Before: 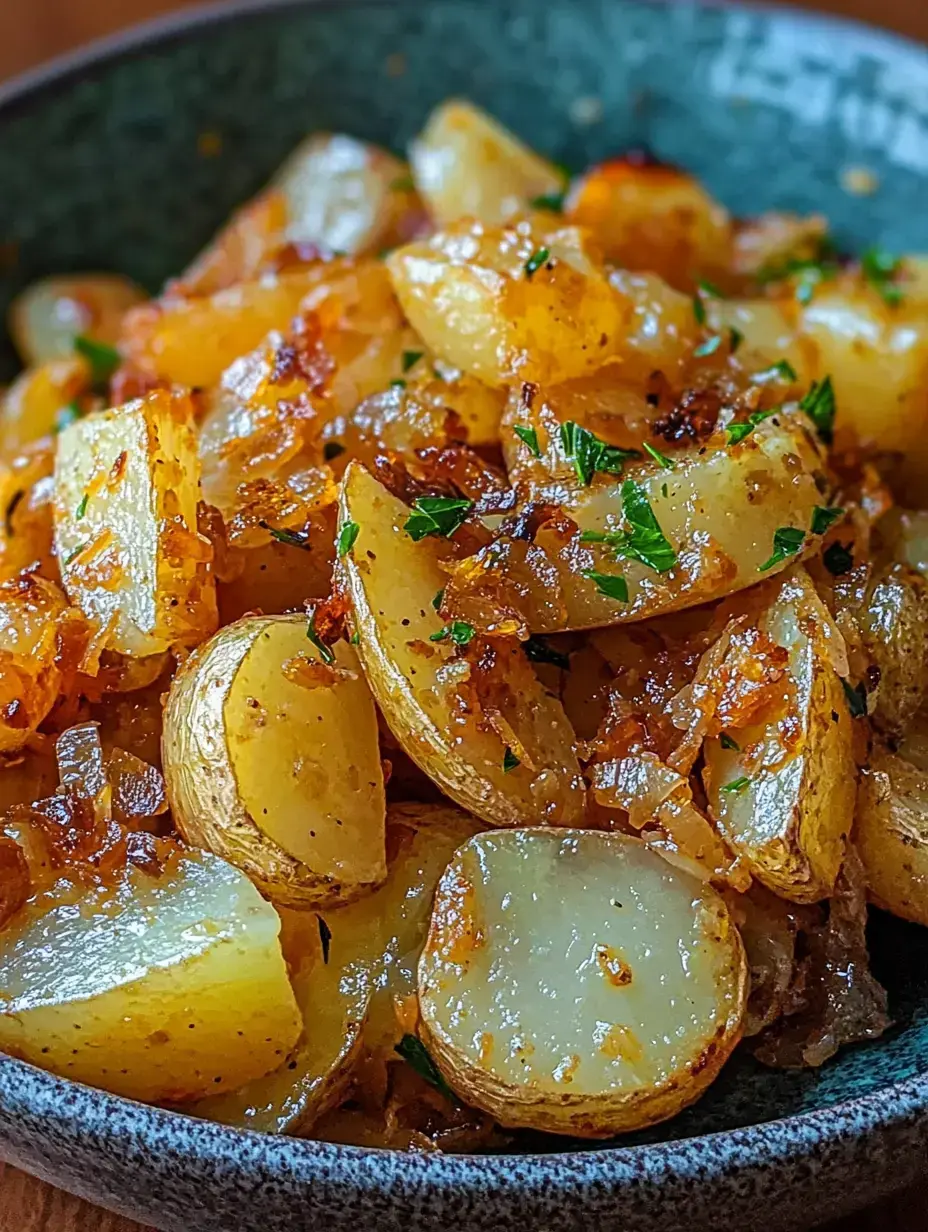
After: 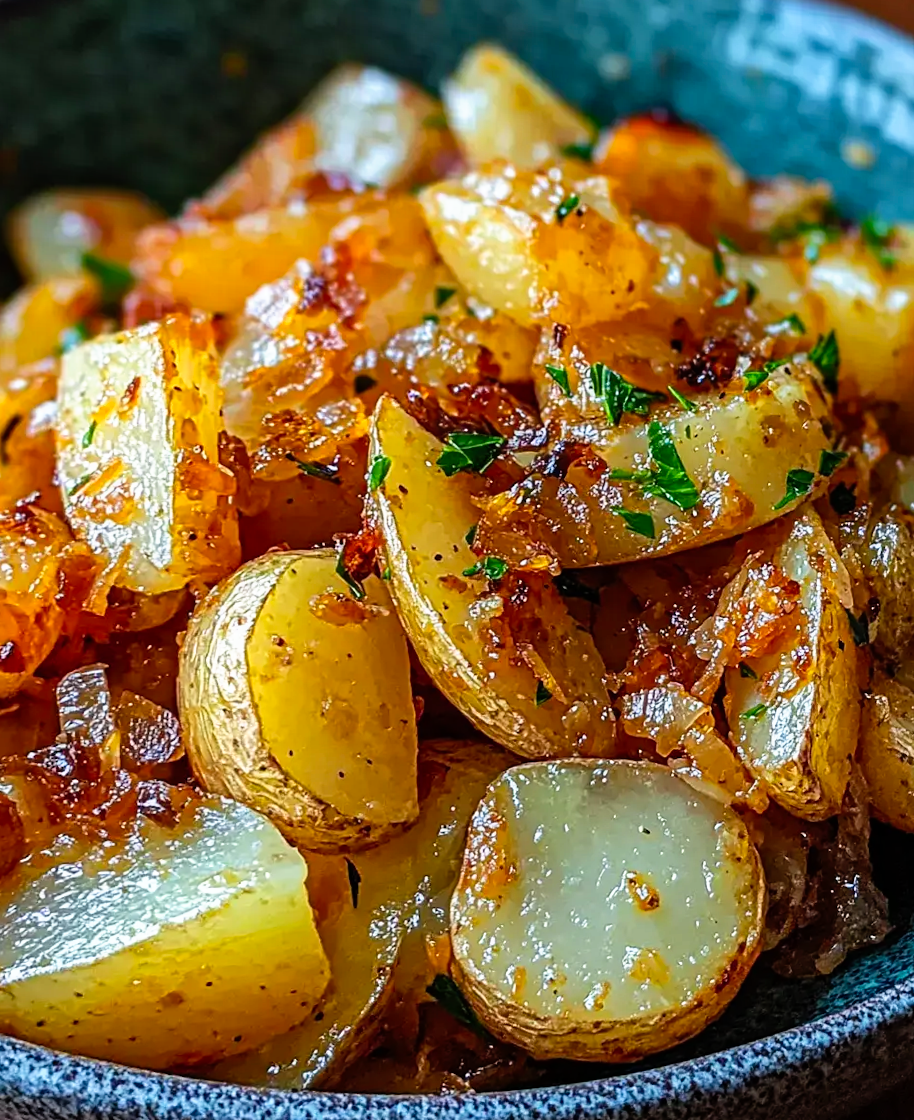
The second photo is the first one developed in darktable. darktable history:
tone curve: curves: ch0 [(0, 0) (0.003, 0.001) (0.011, 0.005) (0.025, 0.011) (0.044, 0.02) (0.069, 0.031) (0.1, 0.045) (0.136, 0.078) (0.177, 0.124) (0.224, 0.18) (0.277, 0.245) (0.335, 0.315) (0.399, 0.393) (0.468, 0.477) (0.543, 0.569) (0.623, 0.666) (0.709, 0.771) (0.801, 0.871) (0.898, 0.965) (1, 1)], preserve colors none
rotate and perspective: rotation -0.013°, lens shift (vertical) -0.027, lens shift (horizontal) 0.178, crop left 0.016, crop right 0.989, crop top 0.082, crop bottom 0.918
